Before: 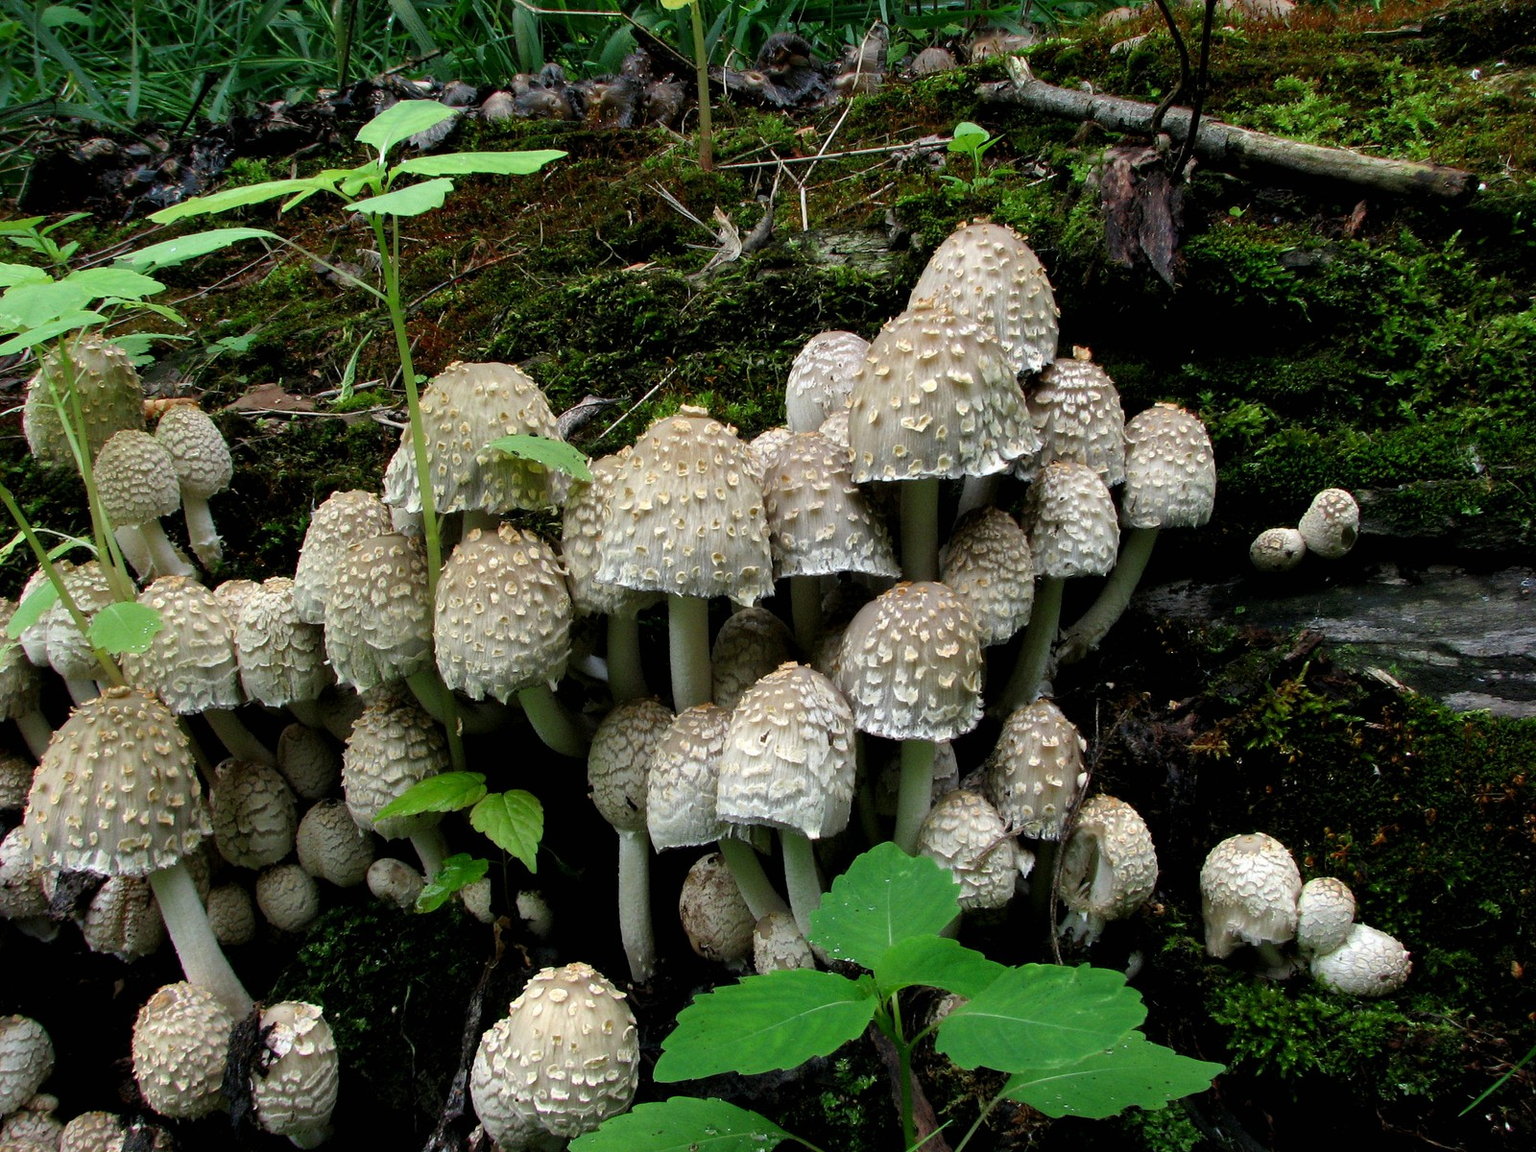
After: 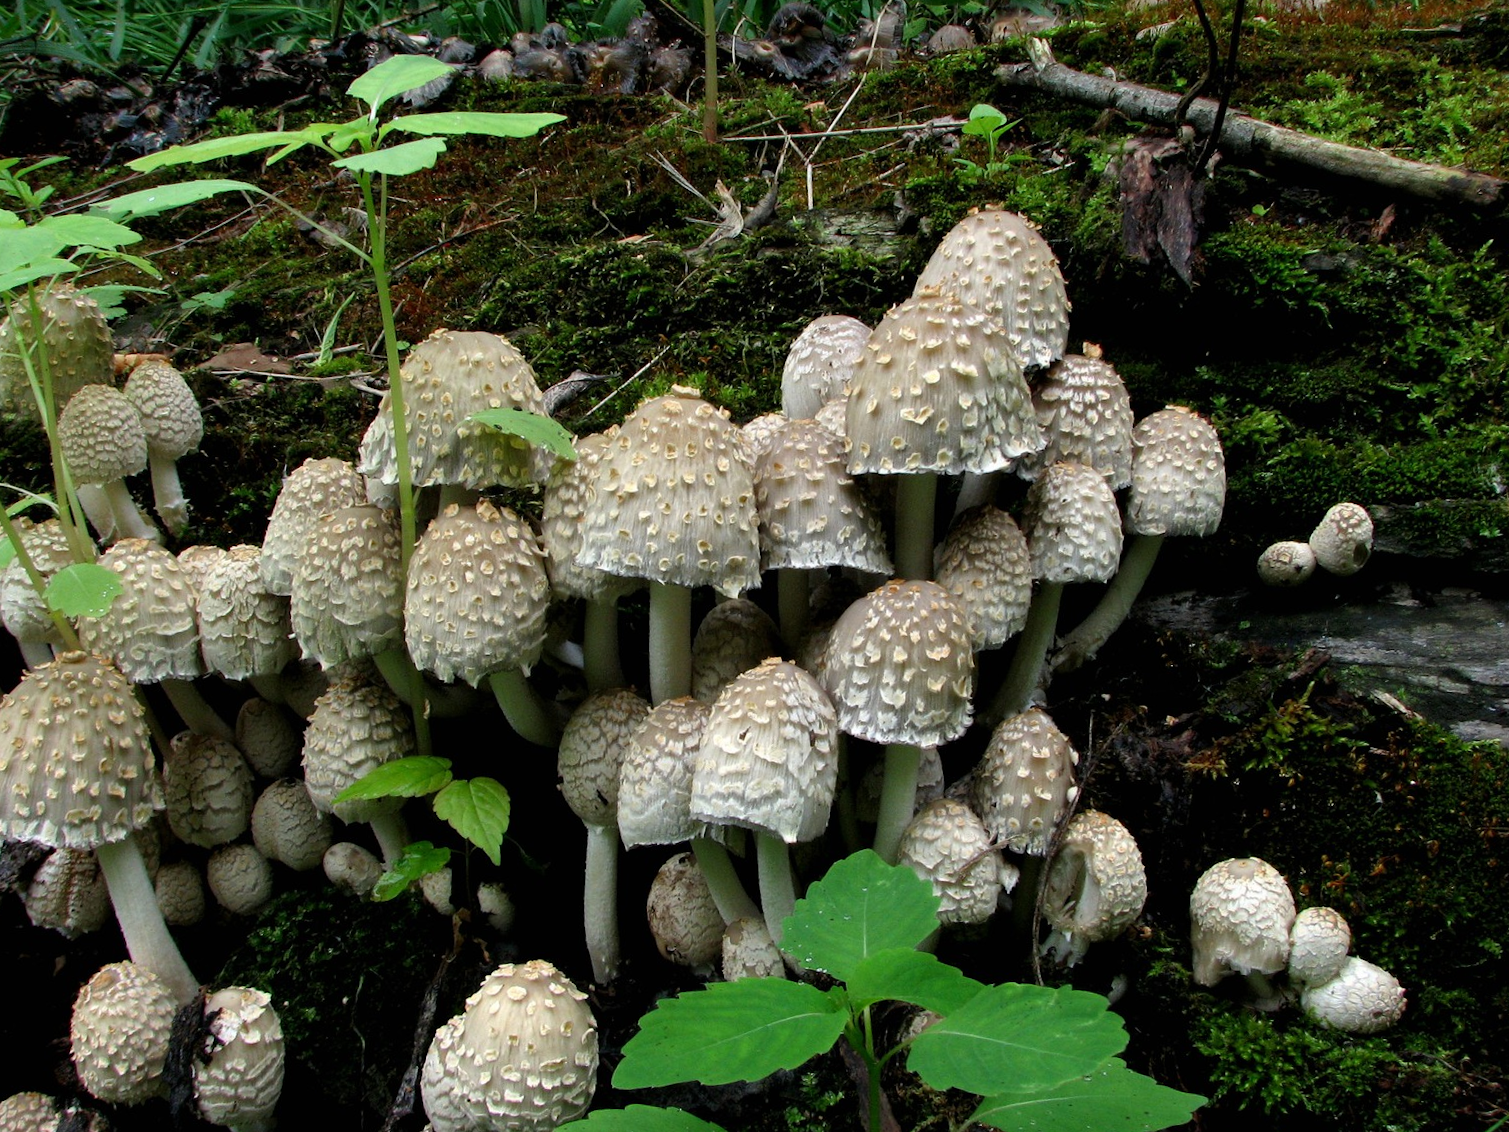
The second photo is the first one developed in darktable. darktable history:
crop and rotate: angle -2.62°
